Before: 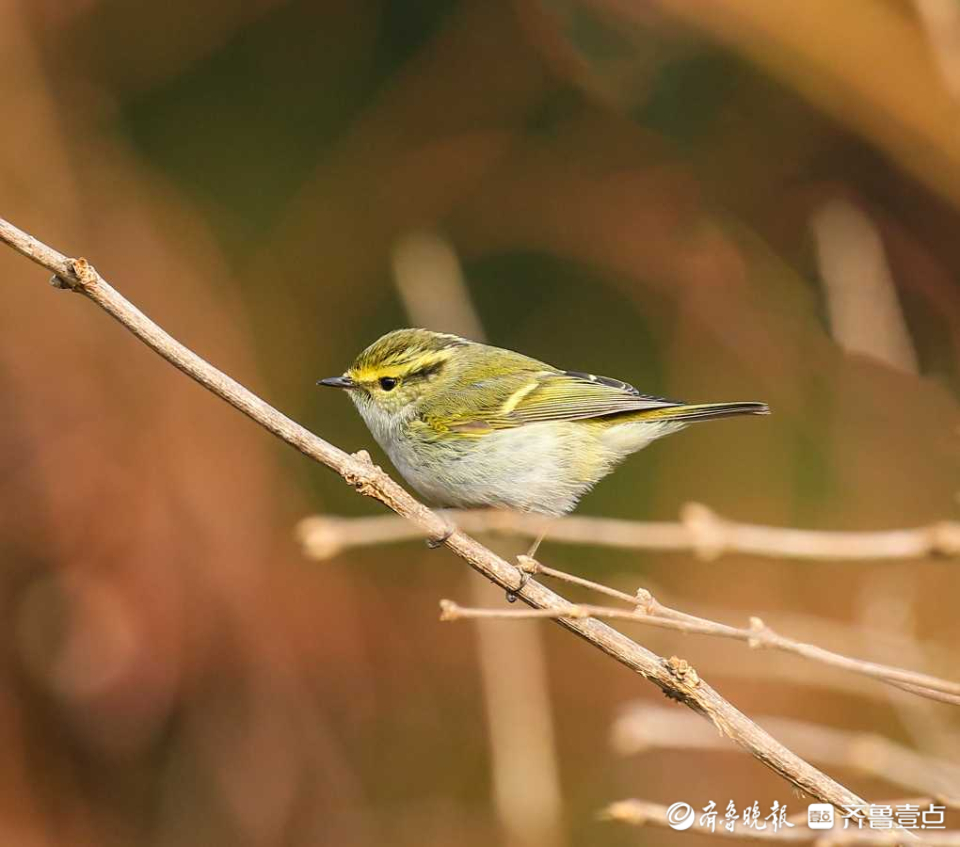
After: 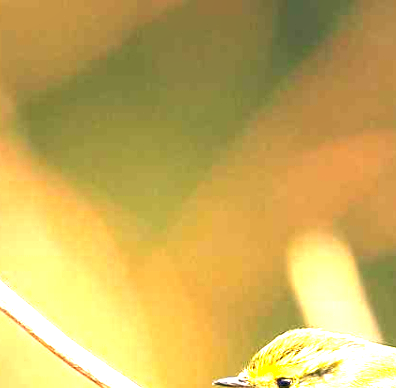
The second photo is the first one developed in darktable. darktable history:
tone equalizer: -8 EV -0.78 EV, -7 EV -0.688 EV, -6 EV -0.632 EV, -5 EV -0.386 EV, -3 EV 0.374 EV, -2 EV 0.6 EV, -1 EV 0.683 EV, +0 EV 0.78 EV, mask exposure compensation -0.496 EV
exposure: black level correction 0, exposure 2.152 EV, compensate highlight preservation false
crop and rotate: left 10.936%, top 0.053%, right 47.765%, bottom 54.136%
color correction: highlights a* 5.34, highlights b* 5.3, shadows a* -4.02, shadows b* -5.19
